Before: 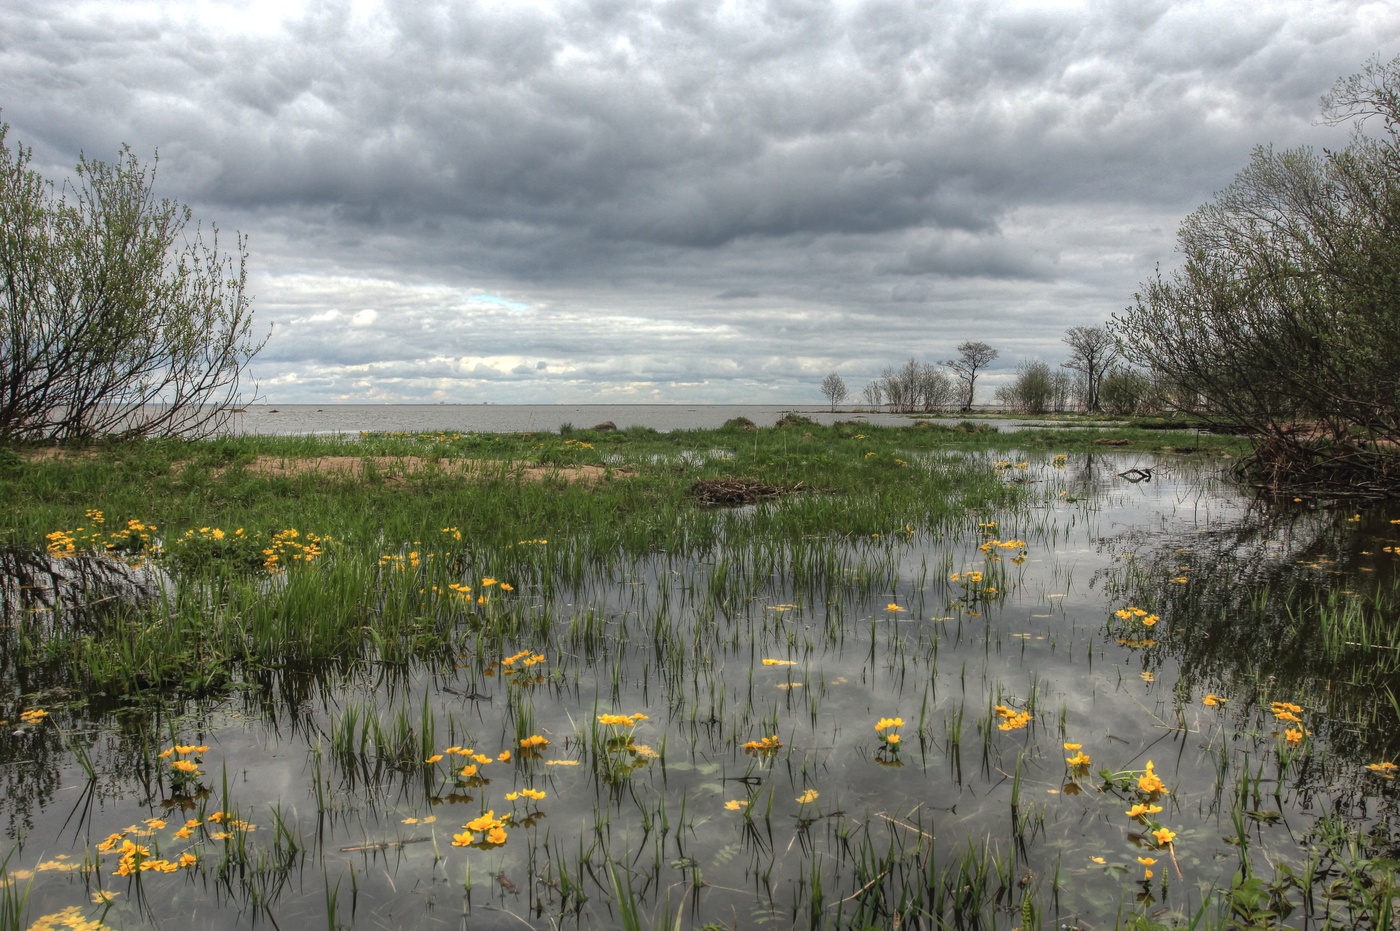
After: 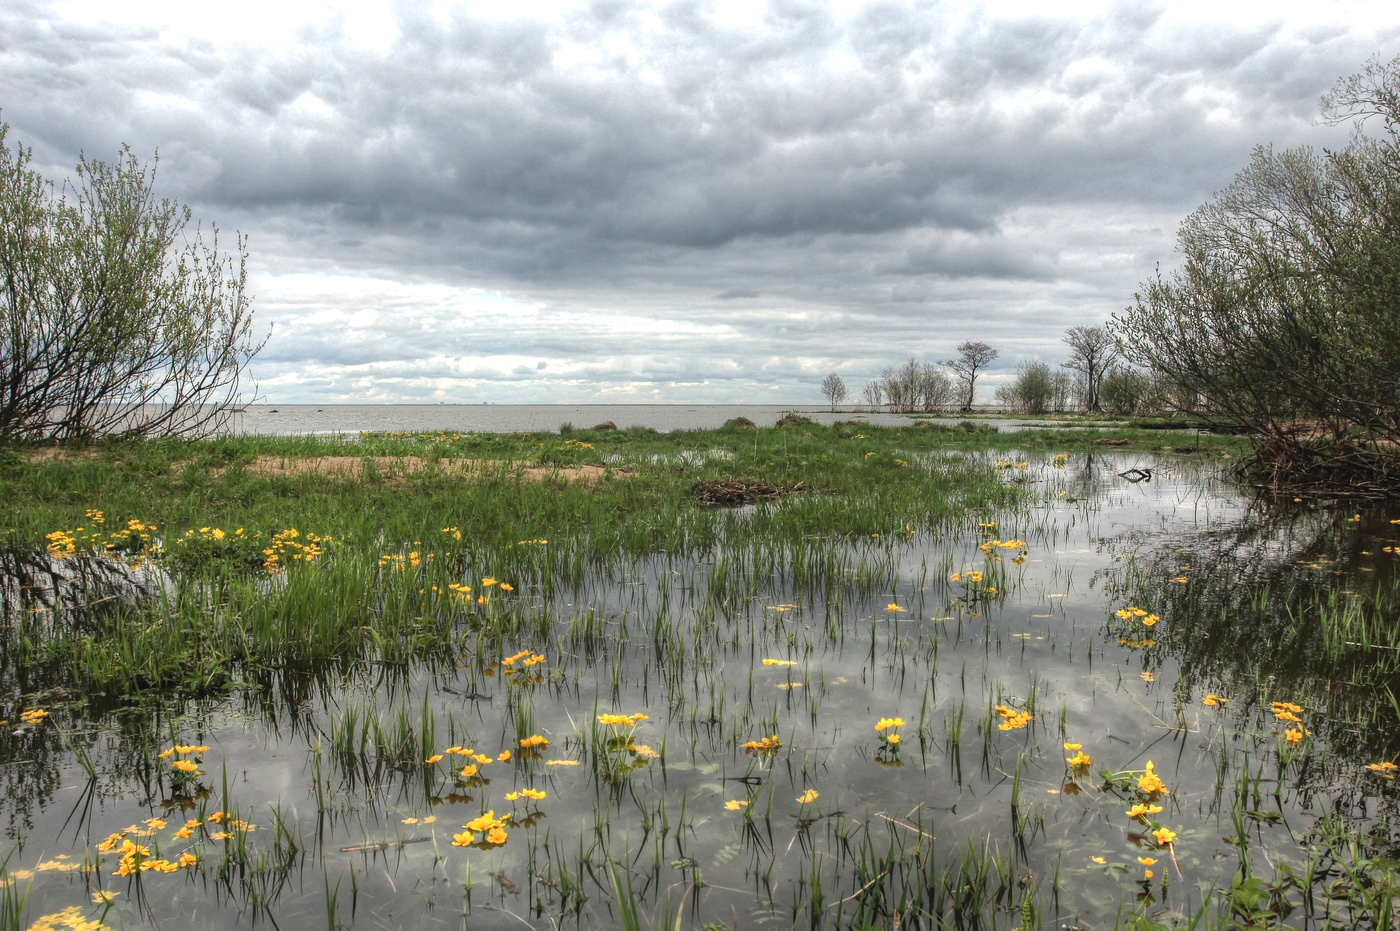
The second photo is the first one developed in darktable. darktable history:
exposure: exposure 0.374 EV, compensate exposure bias true, compensate highlight preservation false
